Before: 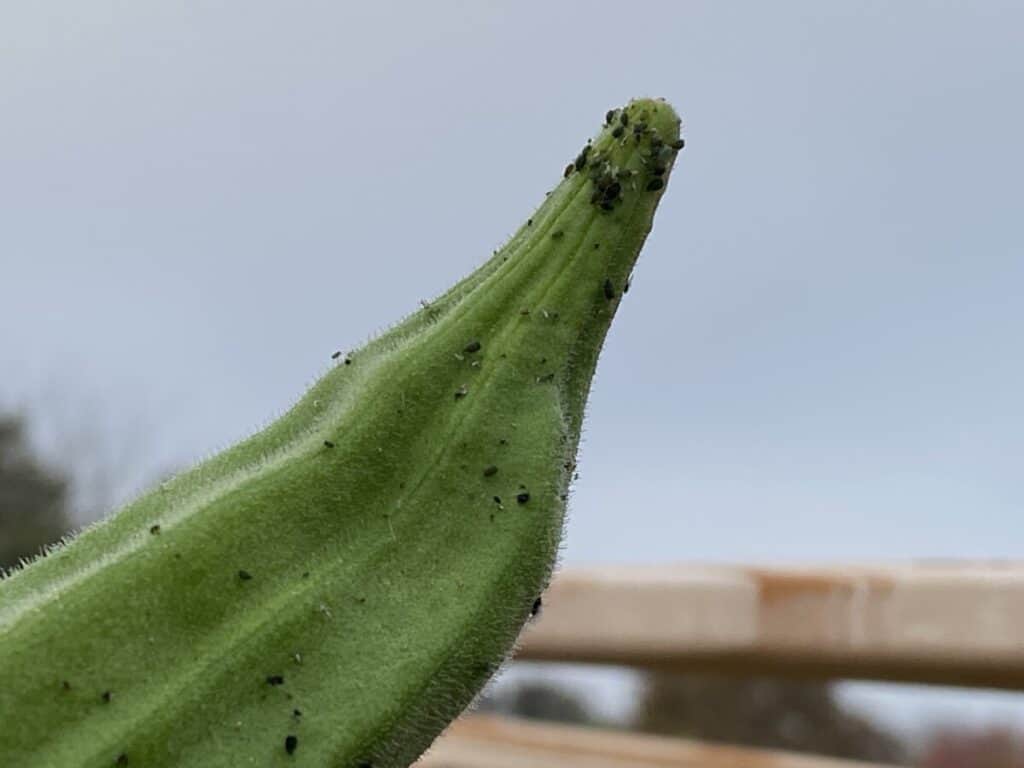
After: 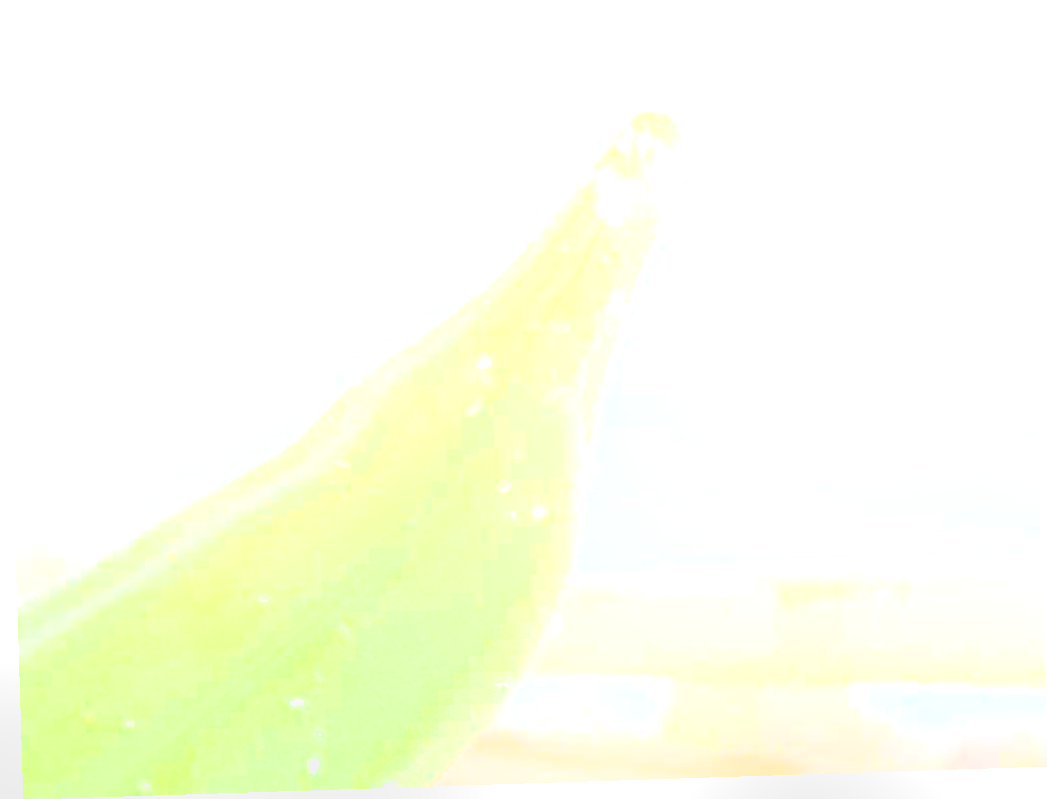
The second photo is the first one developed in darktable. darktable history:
levels: levels [0.072, 0.414, 0.976]
rotate and perspective: rotation -1.77°, lens shift (horizontal) 0.004, automatic cropping off
exposure: exposure -0.21 EV, compensate highlight preservation false
bloom: size 25%, threshold 5%, strength 90%
